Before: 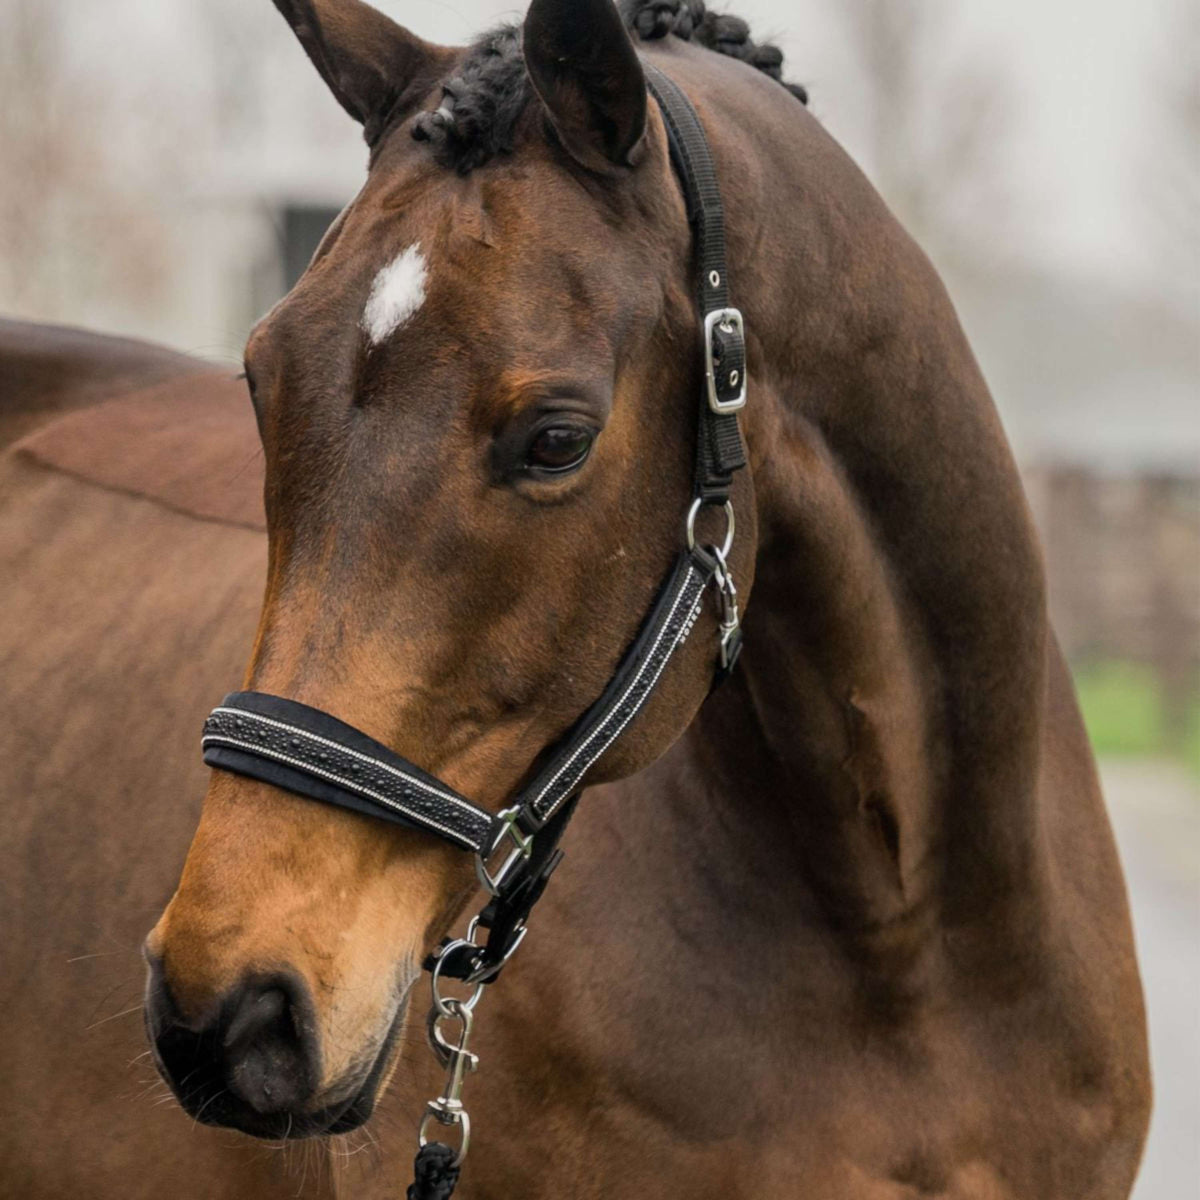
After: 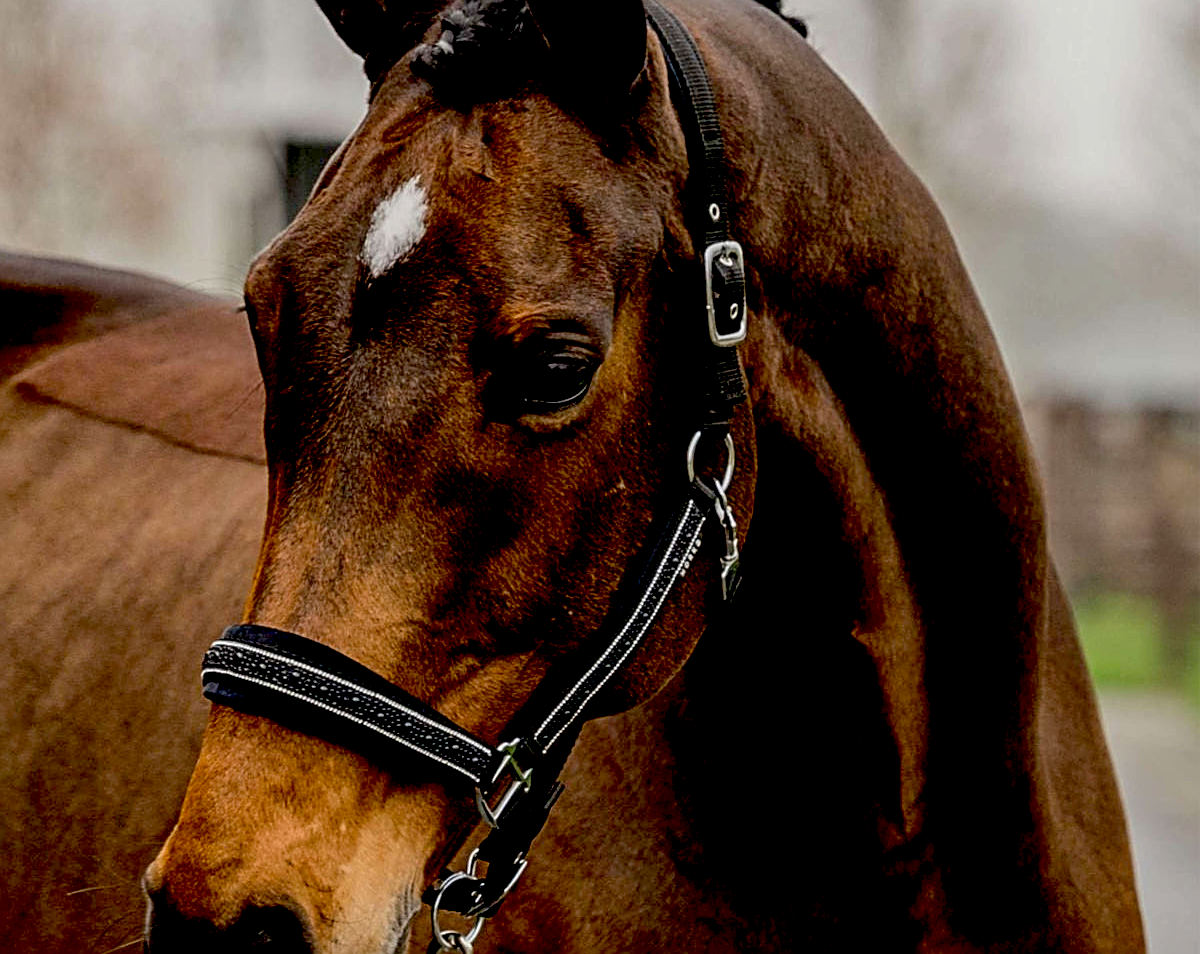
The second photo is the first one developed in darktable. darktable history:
crop and rotate: top 5.655%, bottom 14.775%
local contrast: on, module defaults
exposure: black level correction 0.057, compensate highlight preservation false
sharpen: radius 2.581, amount 0.697
